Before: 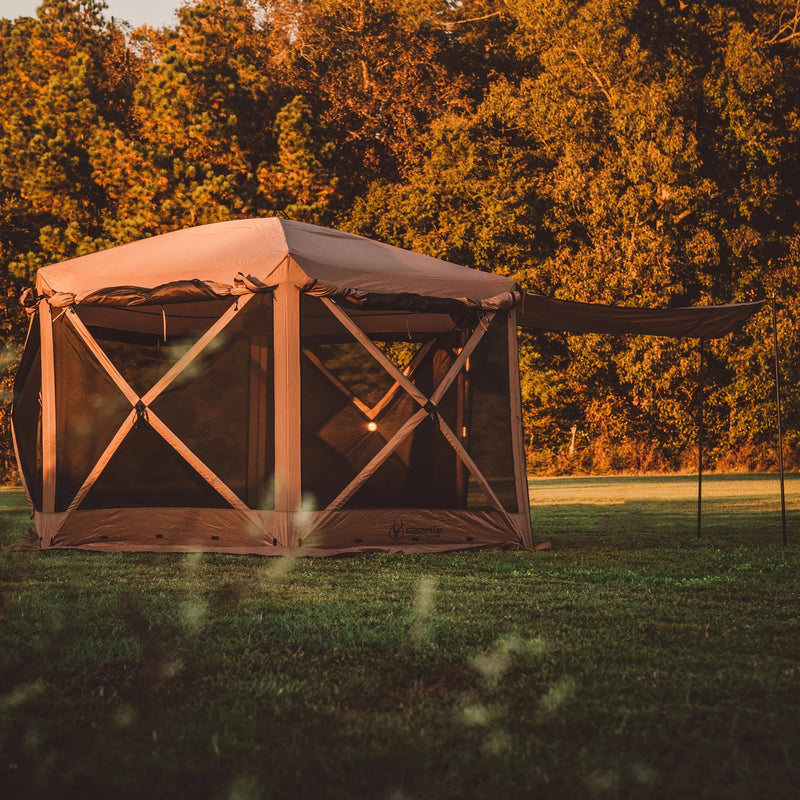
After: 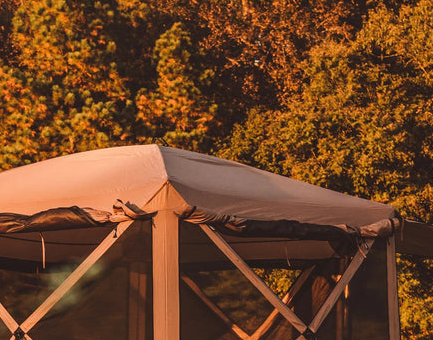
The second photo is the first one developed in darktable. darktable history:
crop: left 15.179%, top 9.237%, right 30.626%, bottom 48.147%
